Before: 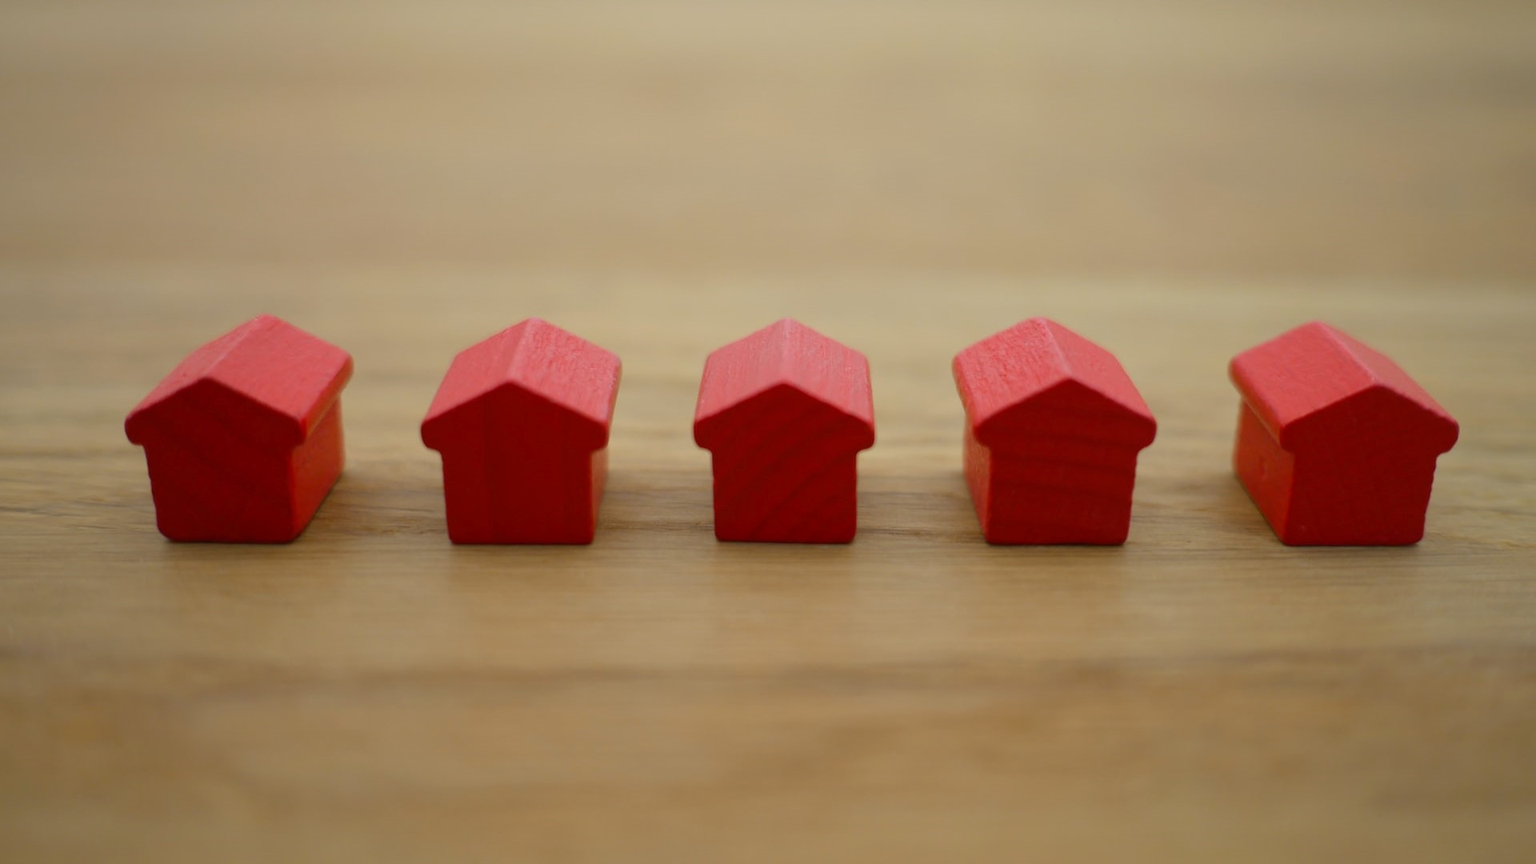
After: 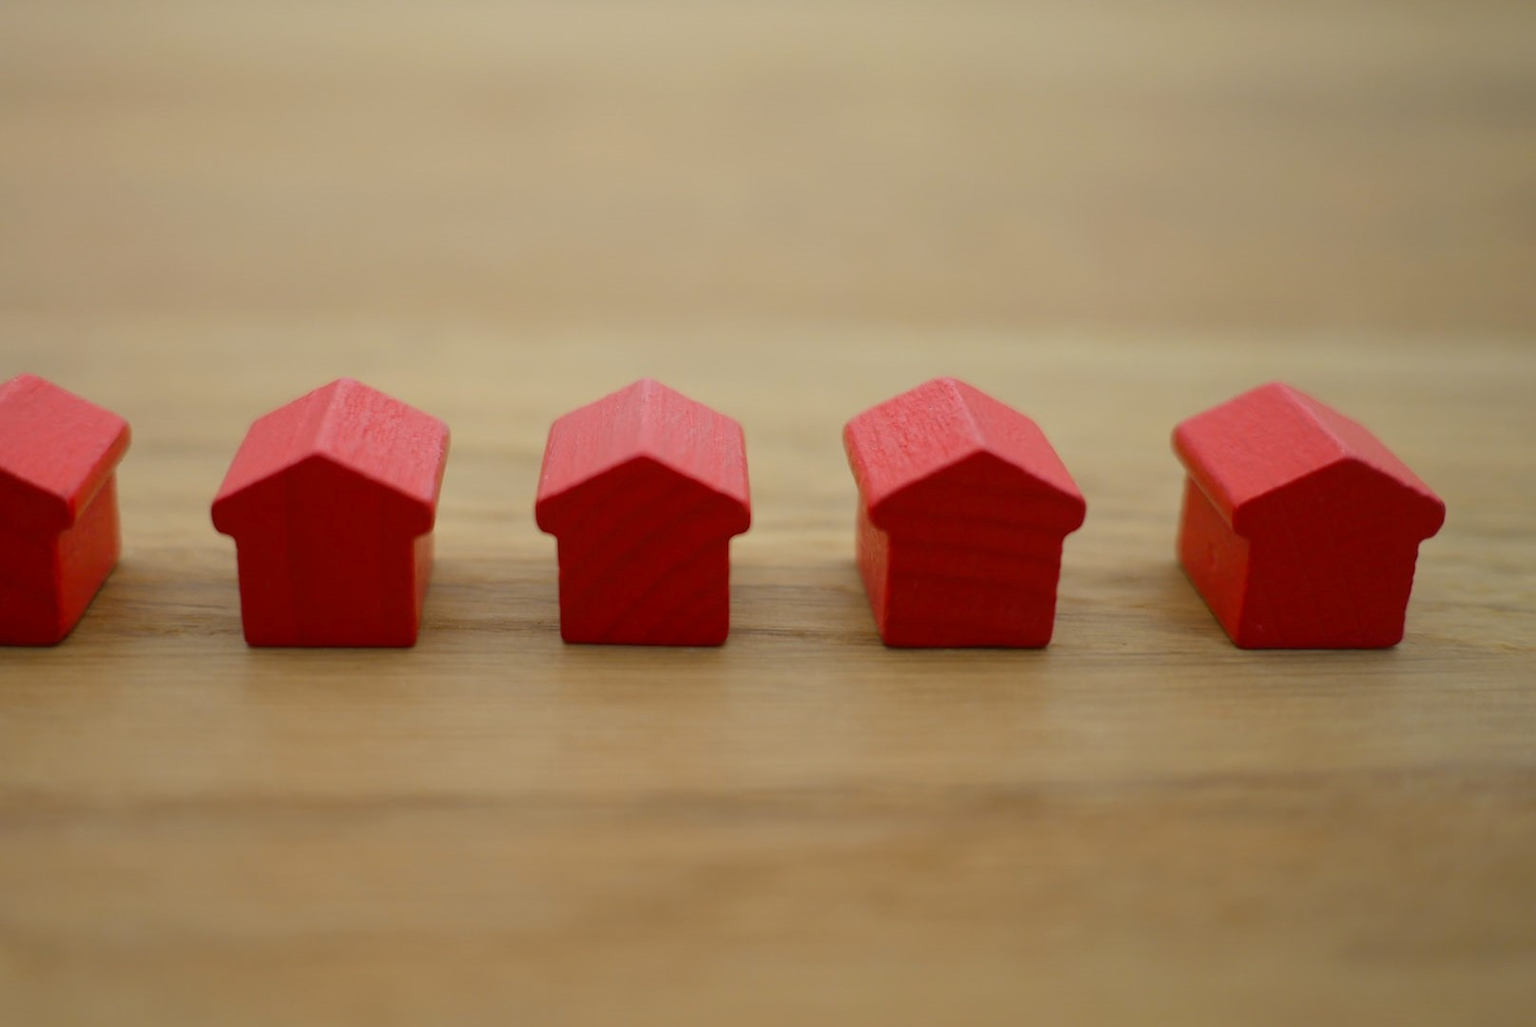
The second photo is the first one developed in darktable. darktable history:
crop: left 15.849%
